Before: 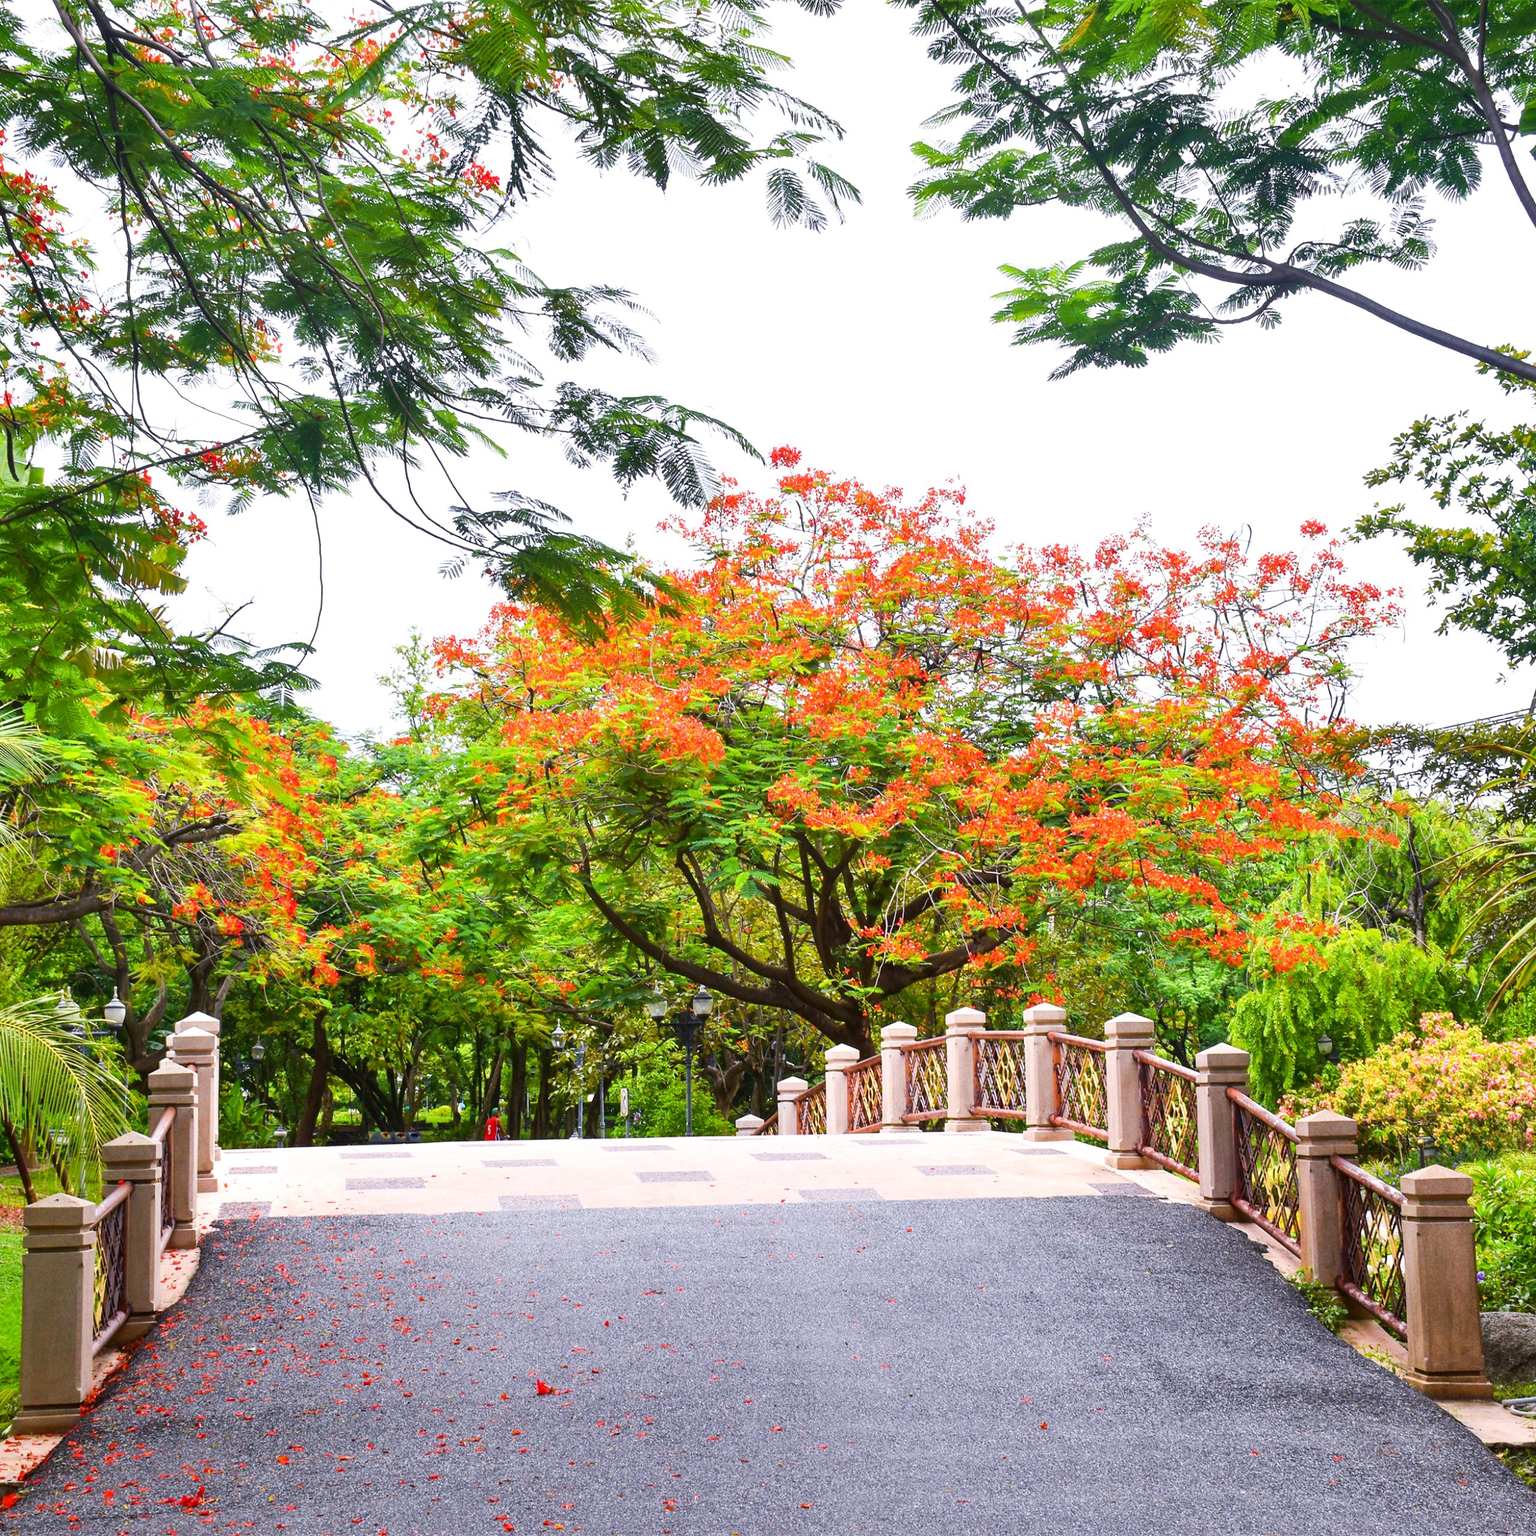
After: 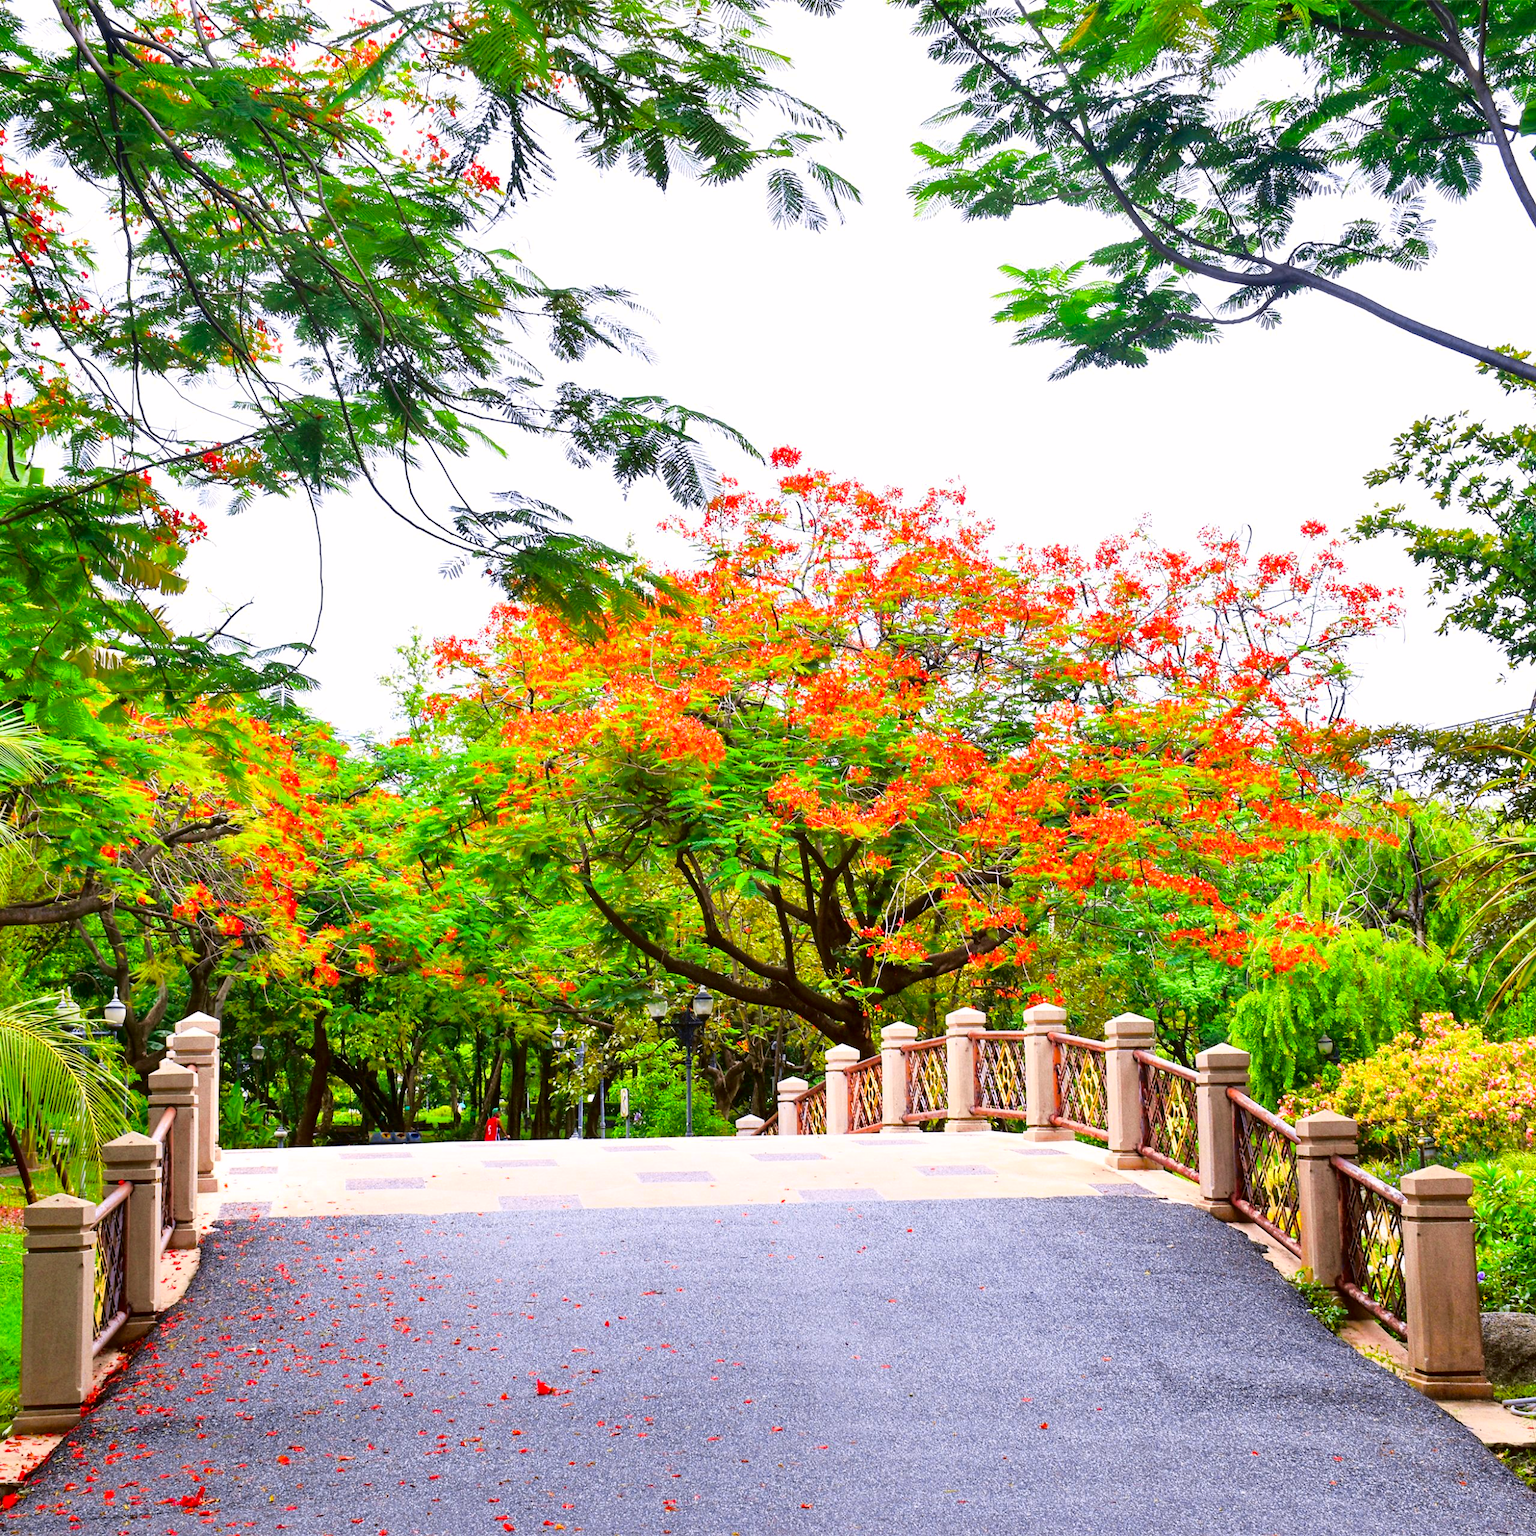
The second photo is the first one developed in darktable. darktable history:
tone curve: curves: ch0 [(0.024, 0) (0.075, 0.034) (0.145, 0.098) (0.257, 0.259) (0.408, 0.45) (0.611, 0.64) (0.81, 0.857) (1, 1)]; ch1 [(0, 0) (0.287, 0.198) (0.501, 0.506) (0.56, 0.57) (0.712, 0.777) (0.976, 0.992)]; ch2 [(0, 0) (0.5, 0.5) (0.523, 0.552) (0.59, 0.603) (0.681, 0.754) (1, 1)], color space Lab, independent channels, preserve colors none
